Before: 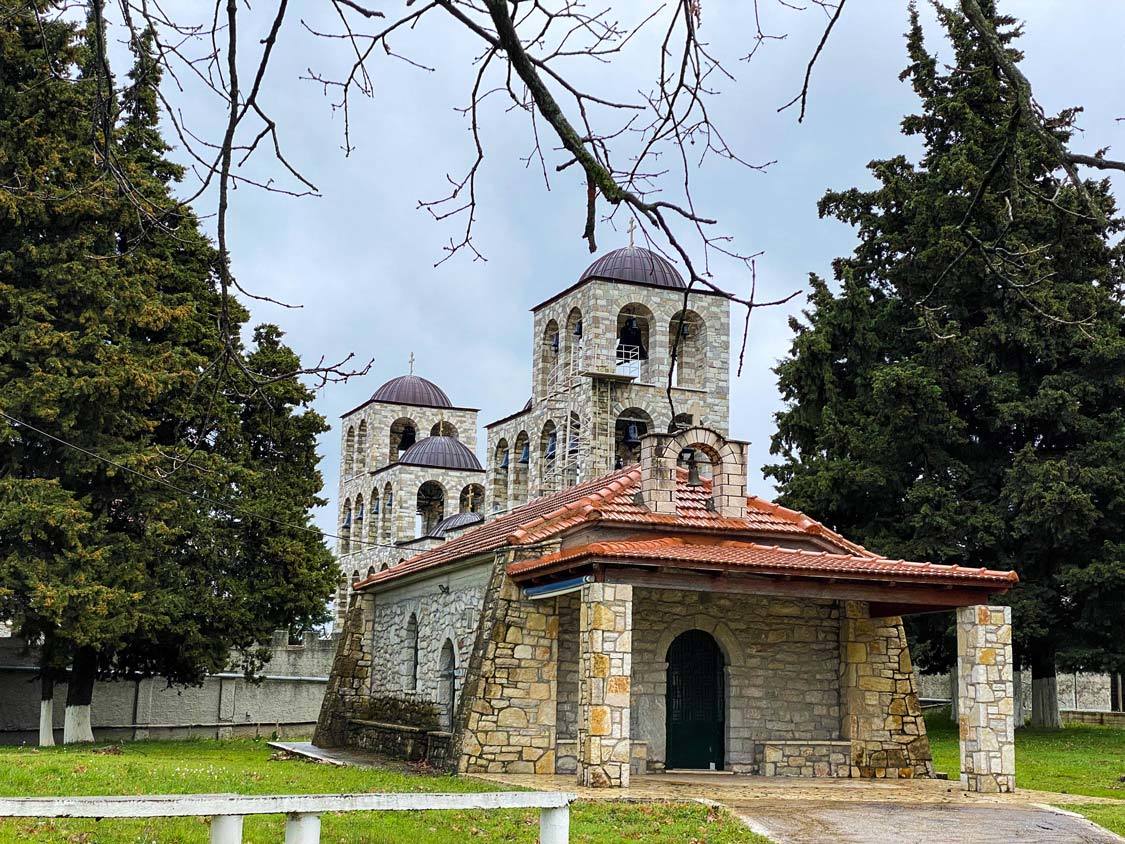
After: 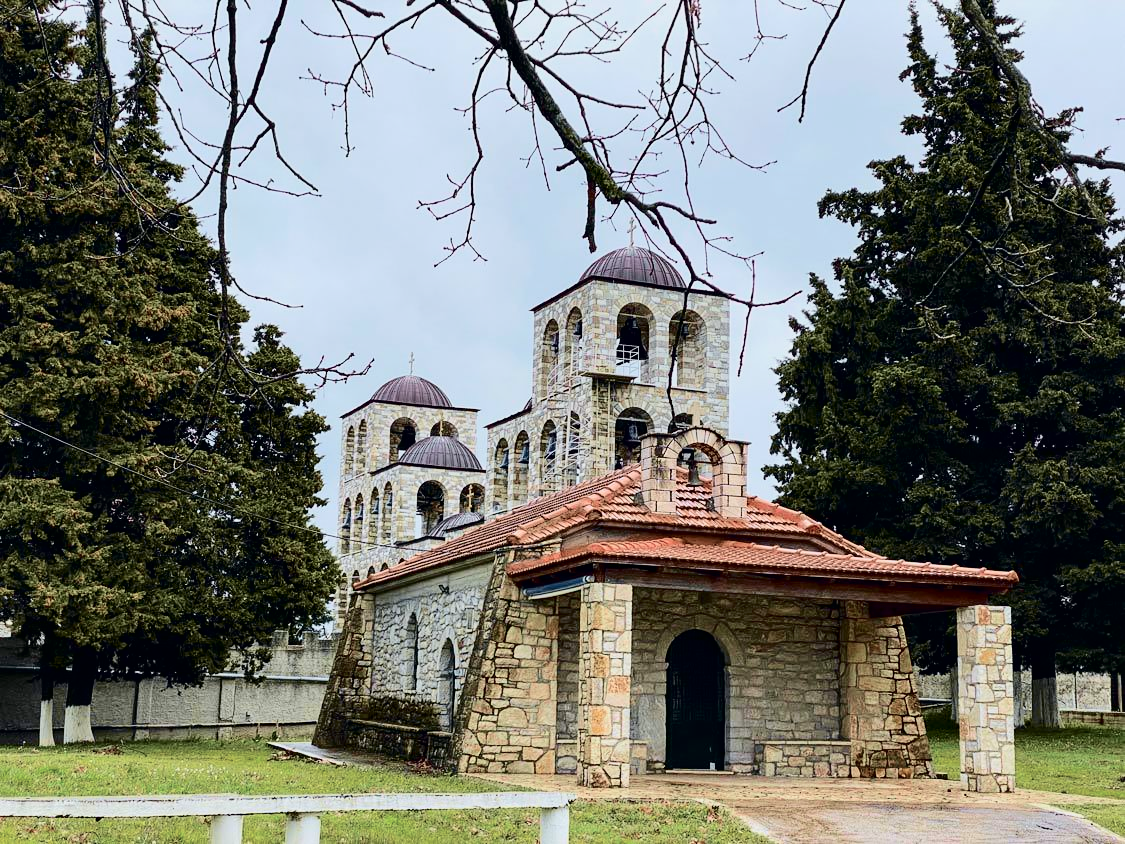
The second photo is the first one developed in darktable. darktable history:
tone curve: curves: ch0 [(0, 0) (0.049, 0.01) (0.154, 0.081) (0.491, 0.56) (0.739, 0.794) (0.992, 0.937)]; ch1 [(0, 0) (0.172, 0.123) (0.317, 0.272) (0.401, 0.422) (0.499, 0.497) (0.531, 0.54) (0.615, 0.603) (0.741, 0.783) (1, 1)]; ch2 [(0, 0) (0.411, 0.424) (0.462, 0.464) (0.502, 0.489) (0.544, 0.551) (0.686, 0.638) (1, 1)], color space Lab, independent channels, preserve colors none
